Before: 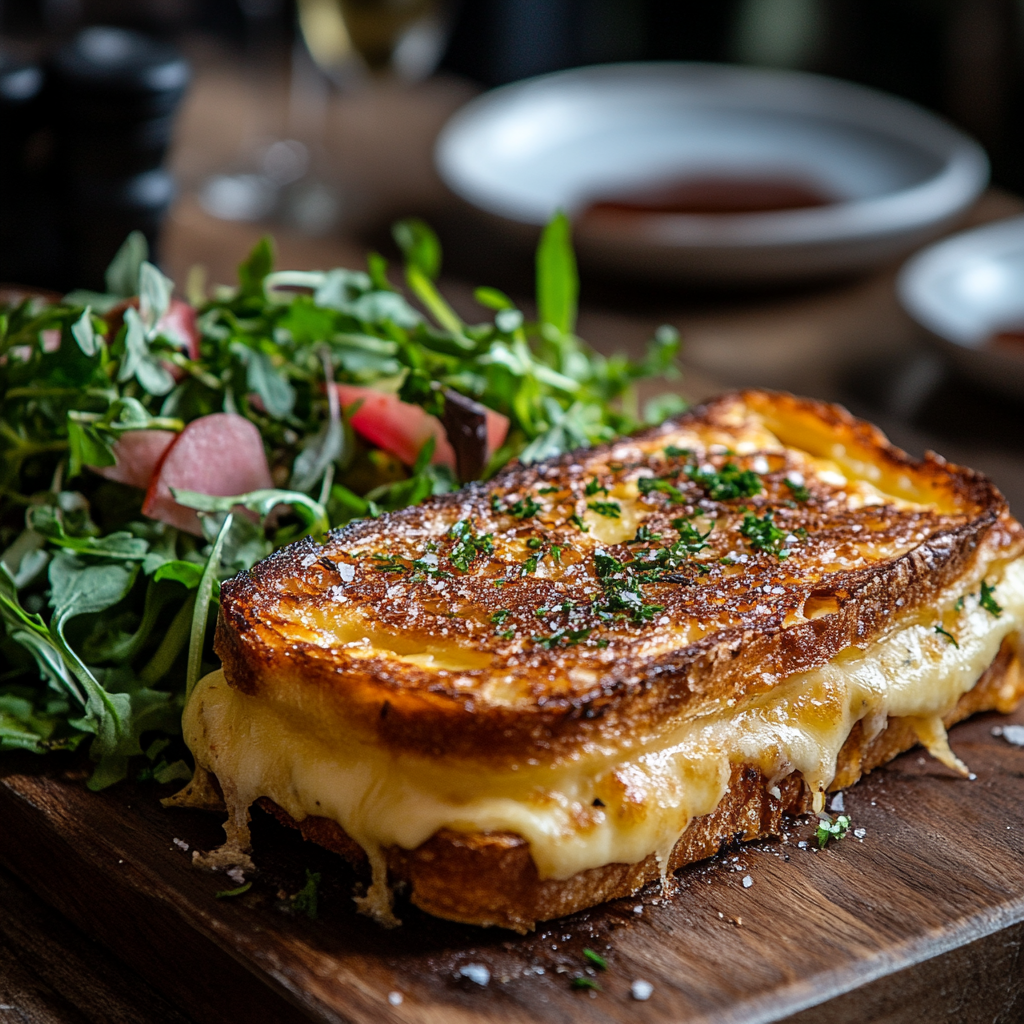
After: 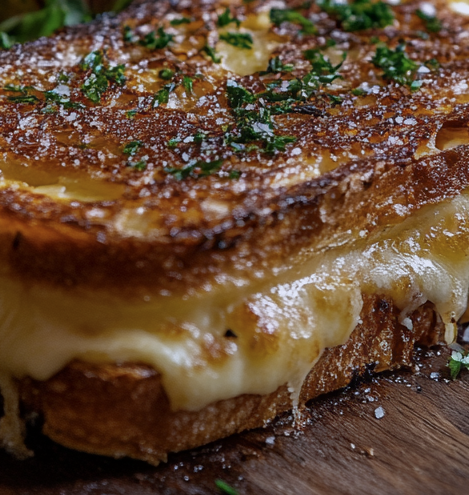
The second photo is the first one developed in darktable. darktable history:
color calibration: illuminant as shot in camera, x 0.358, y 0.373, temperature 4628.91 K
tone curve: curves: ch0 [(0, 0) (0.91, 0.76) (0.997, 0.913)], color space Lab, linked channels, preserve colors none
crop: left 35.976%, top 45.819%, right 18.162%, bottom 5.807%
